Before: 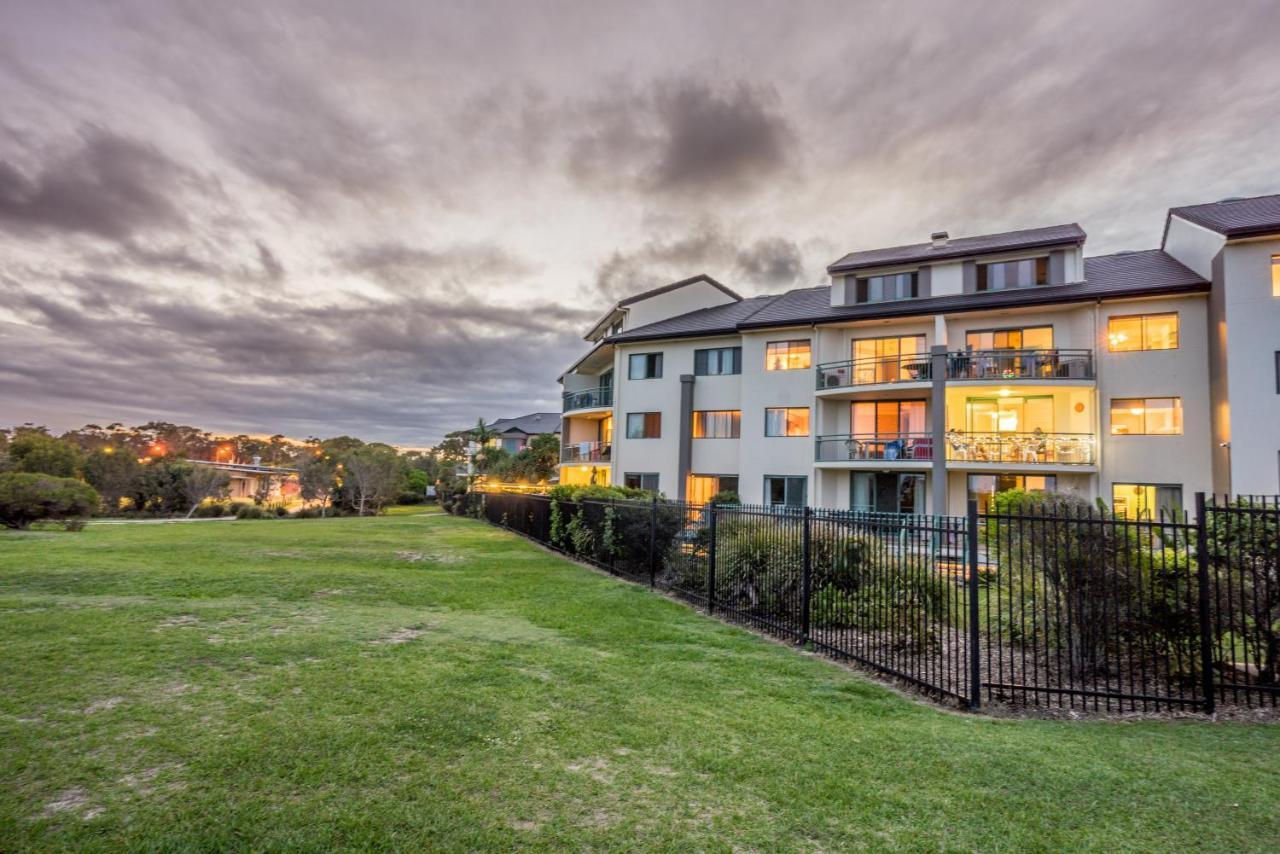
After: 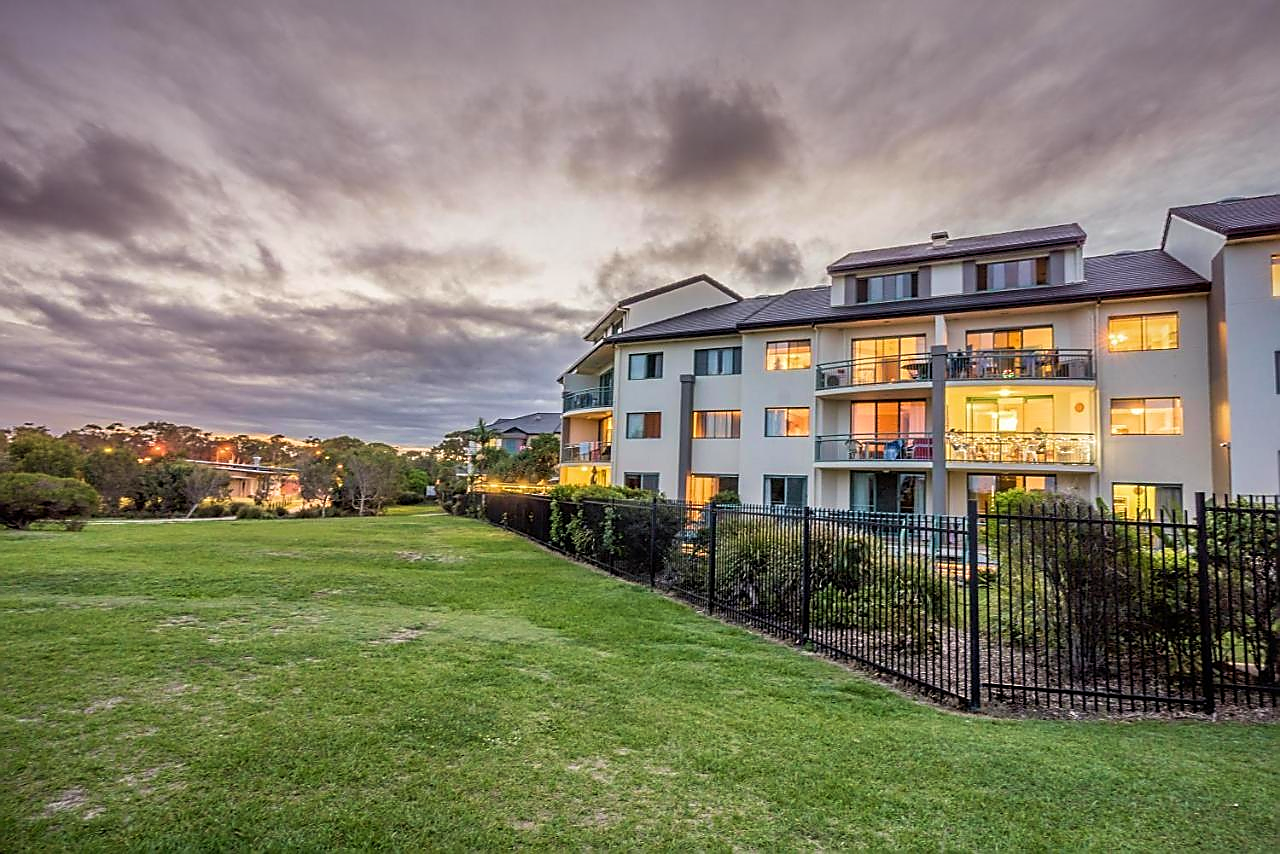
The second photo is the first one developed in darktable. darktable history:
velvia: on, module defaults
sharpen: radius 1.4, amount 1.25, threshold 0.7
vignetting: fall-off start 97.52%, fall-off radius 100%, brightness -0.574, saturation 0, center (-0.027, 0.404), width/height ratio 1.368, unbound false
